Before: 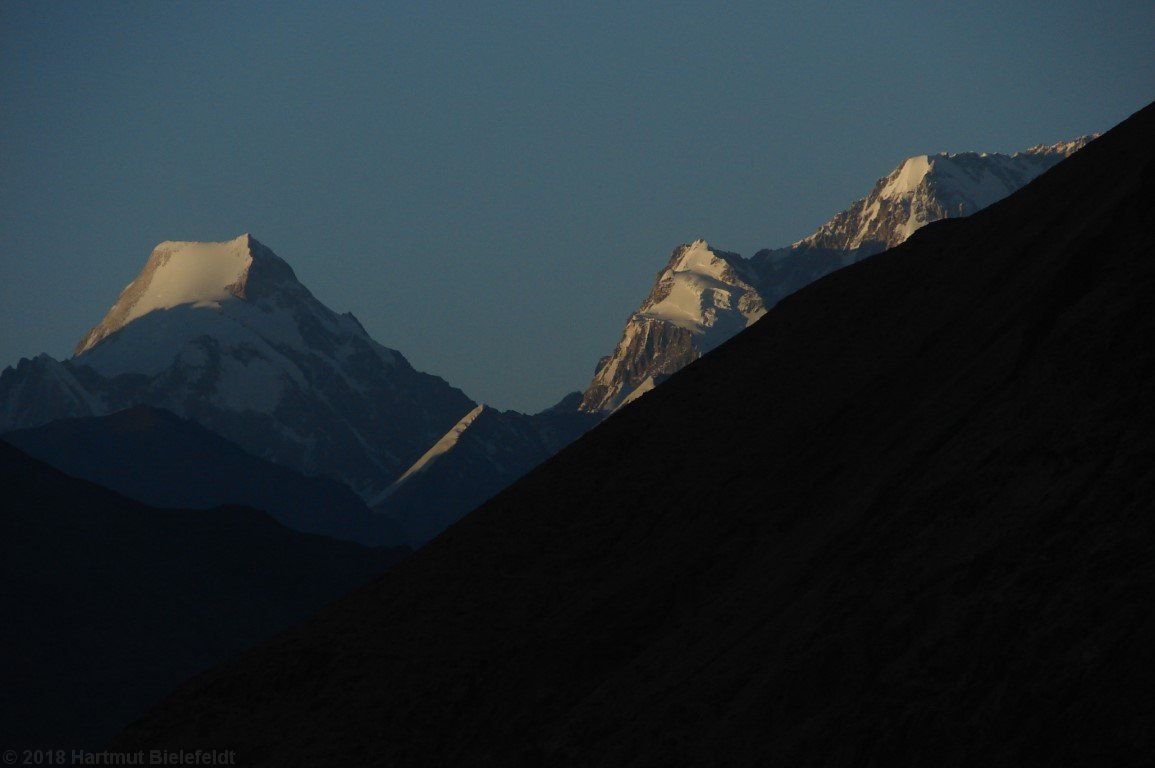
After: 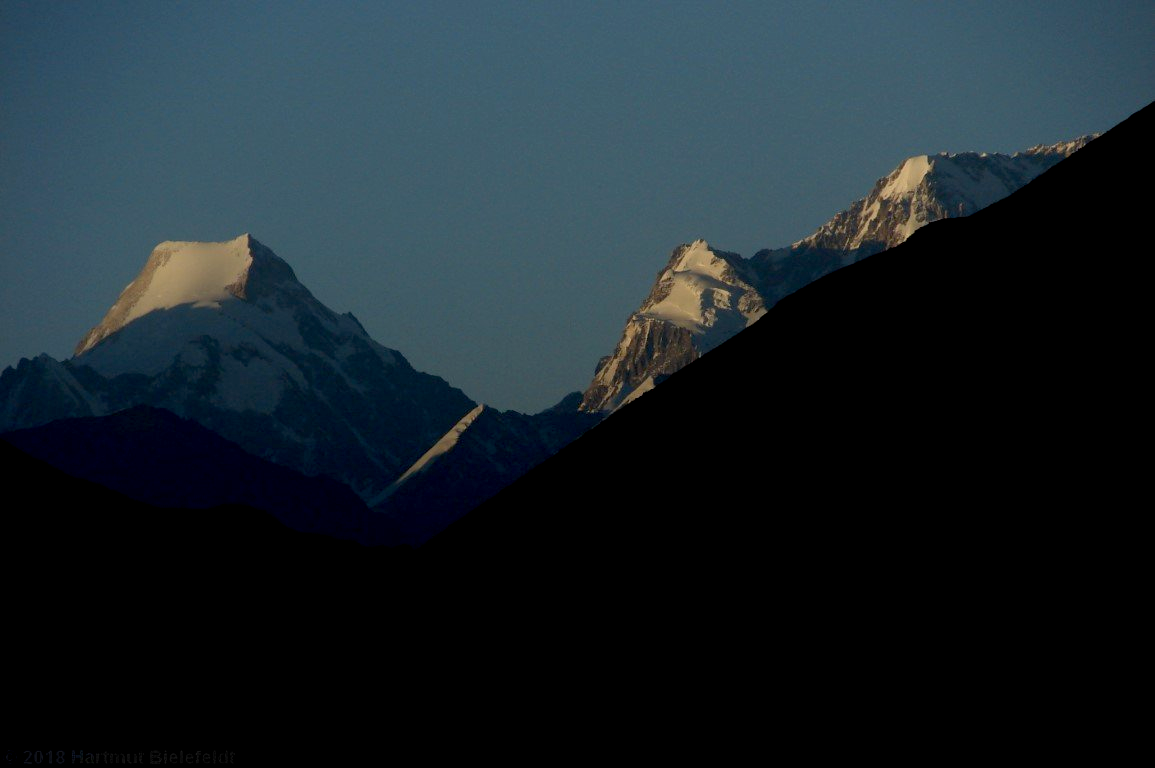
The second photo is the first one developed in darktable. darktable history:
exposure: black level correction 0.009, exposure 0.119 EV, compensate highlight preservation false
